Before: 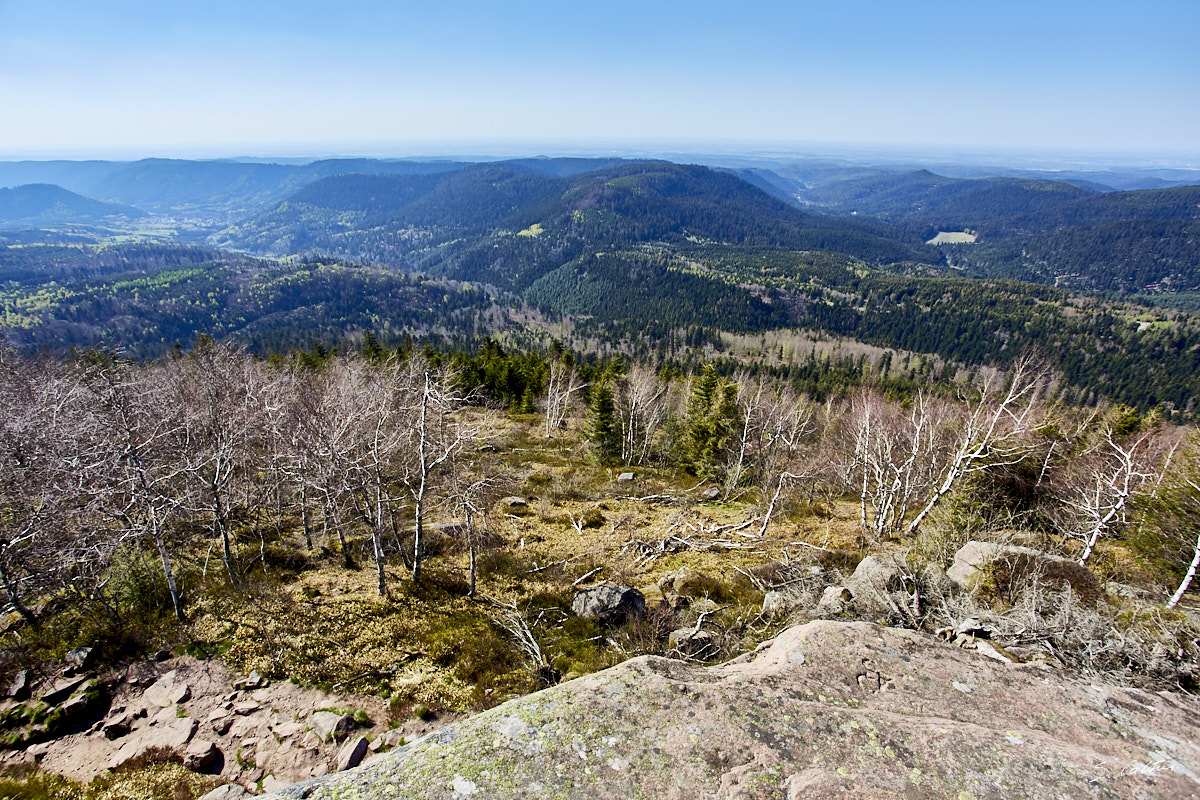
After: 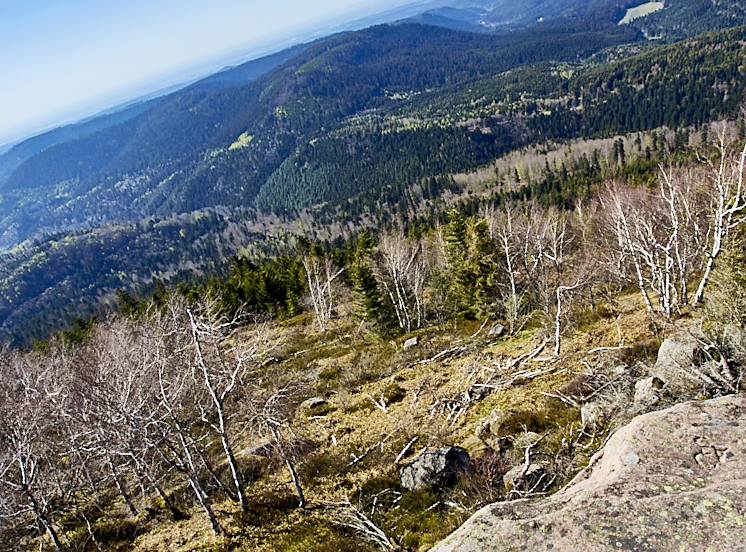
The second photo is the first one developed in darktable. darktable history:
crop and rotate: angle 19°, left 6.952%, right 3.815%, bottom 1.061%
sharpen: amount 0.2
